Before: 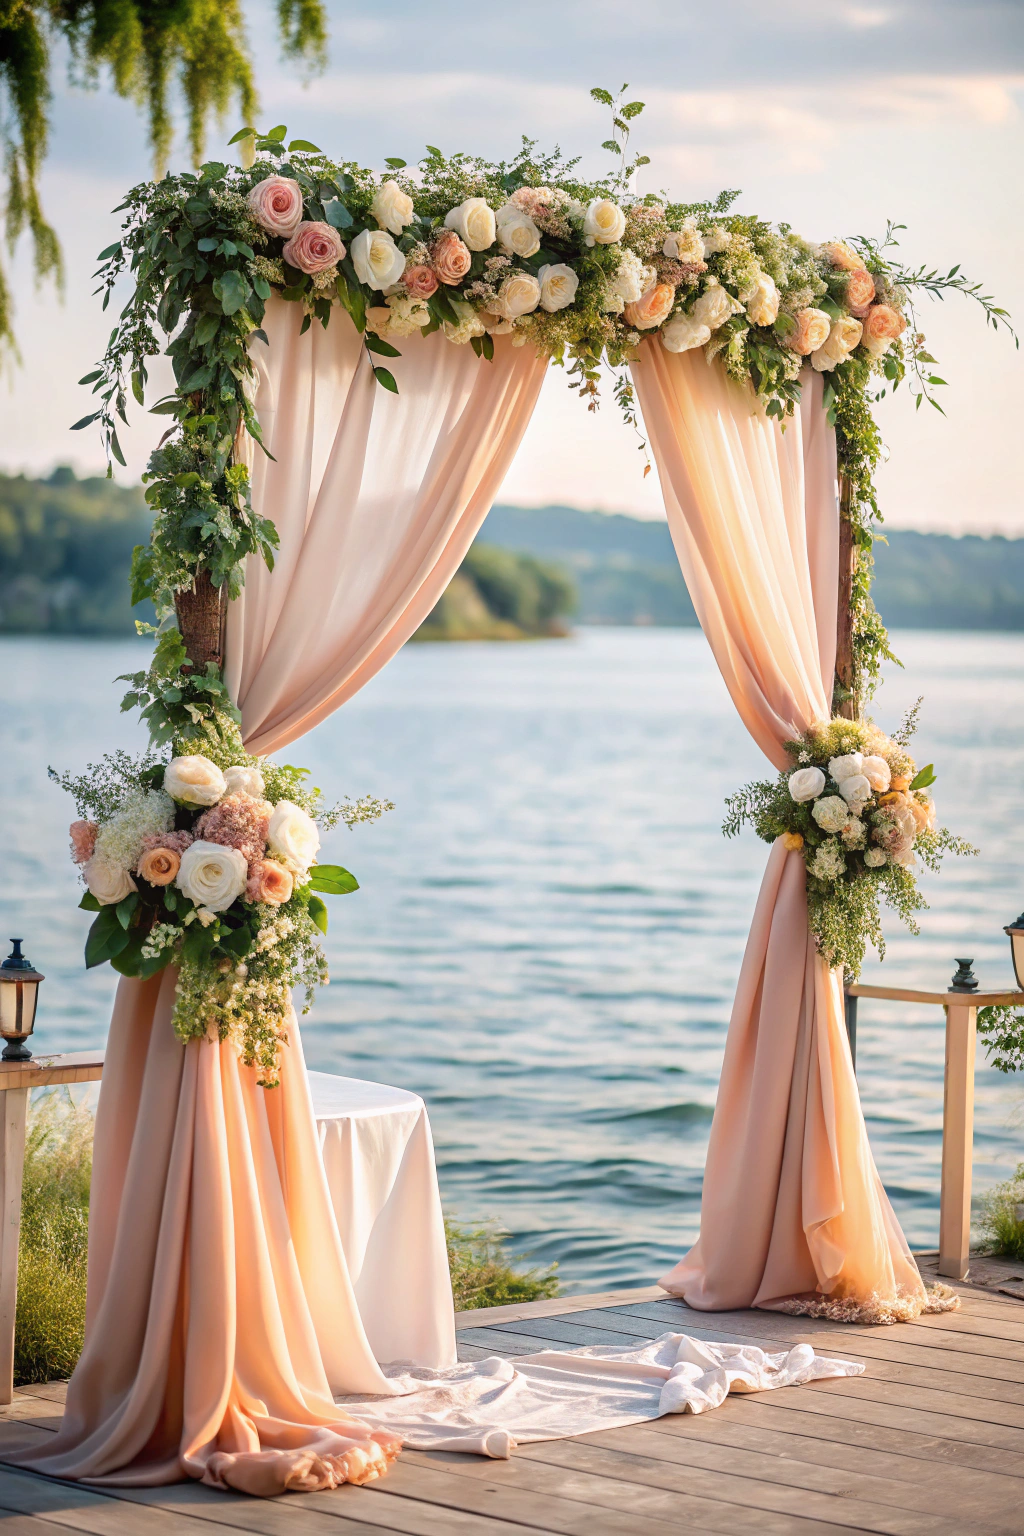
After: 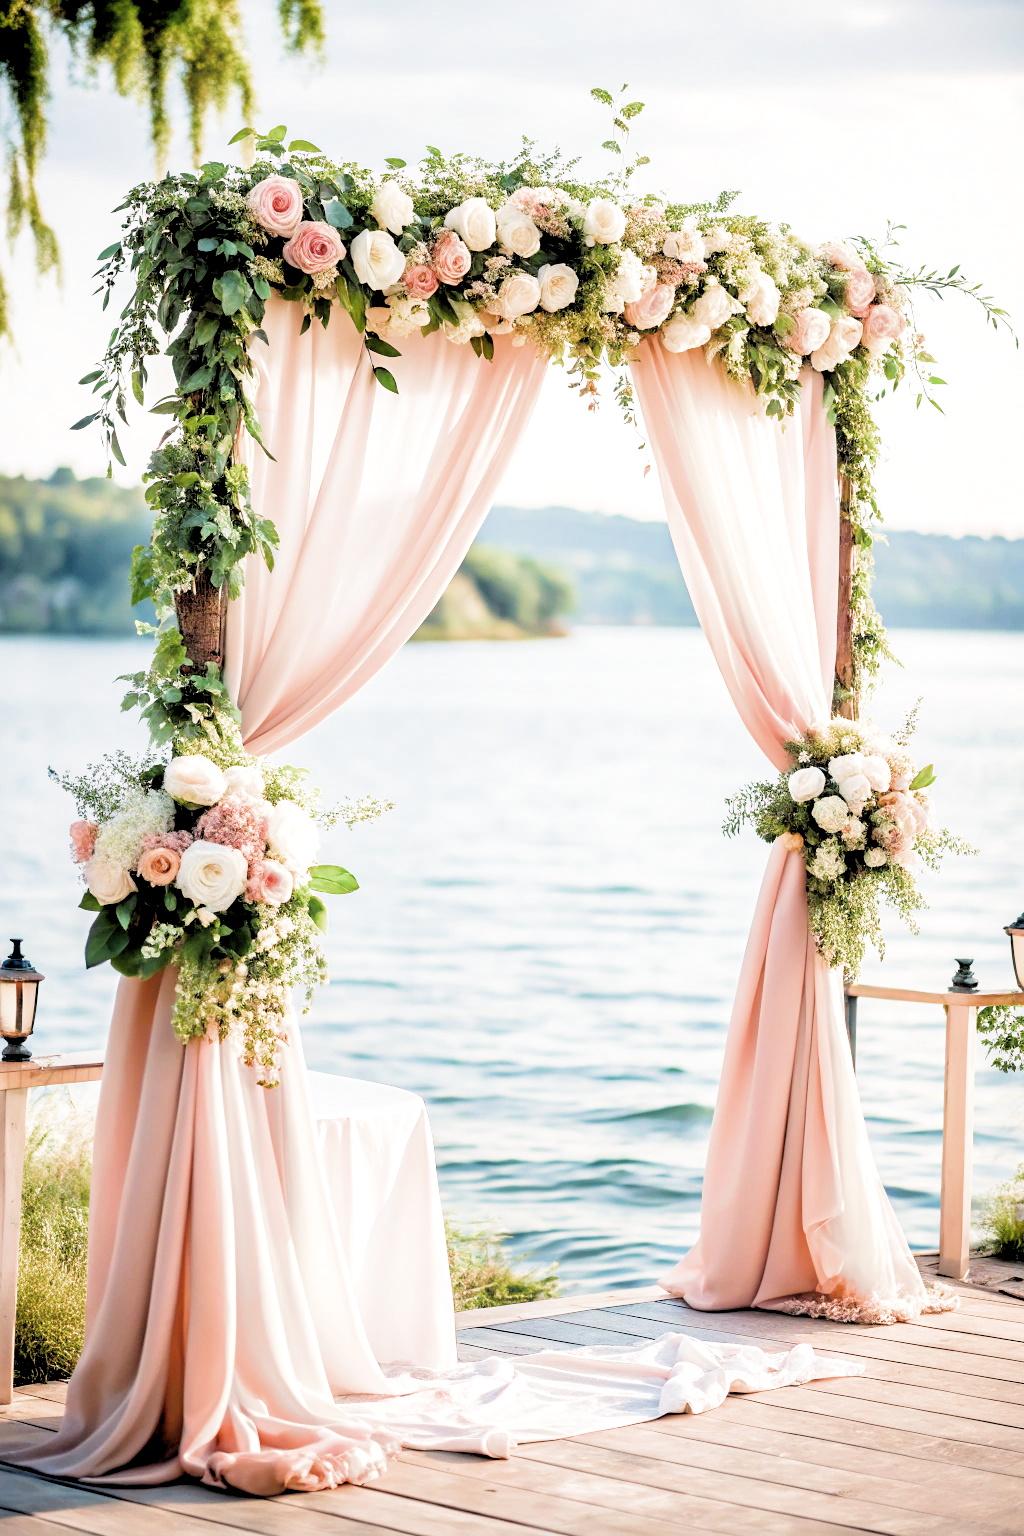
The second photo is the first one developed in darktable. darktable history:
filmic rgb: middle gray luminance 9.23%, black relative exposure -10.55 EV, white relative exposure 3.45 EV, threshold 6 EV, target black luminance 0%, hardness 5.98, latitude 59.69%, contrast 1.087, highlights saturation mix 5%, shadows ↔ highlights balance 29.23%, add noise in highlights 0, color science v3 (2019), use custom middle-gray values true, iterations of high-quality reconstruction 0, contrast in highlights soft, enable highlight reconstruction true
rgb levels: levels [[0.013, 0.434, 0.89], [0, 0.5, 1], [0, 0.5, 1]]
color balance rgb: on, module defaults
